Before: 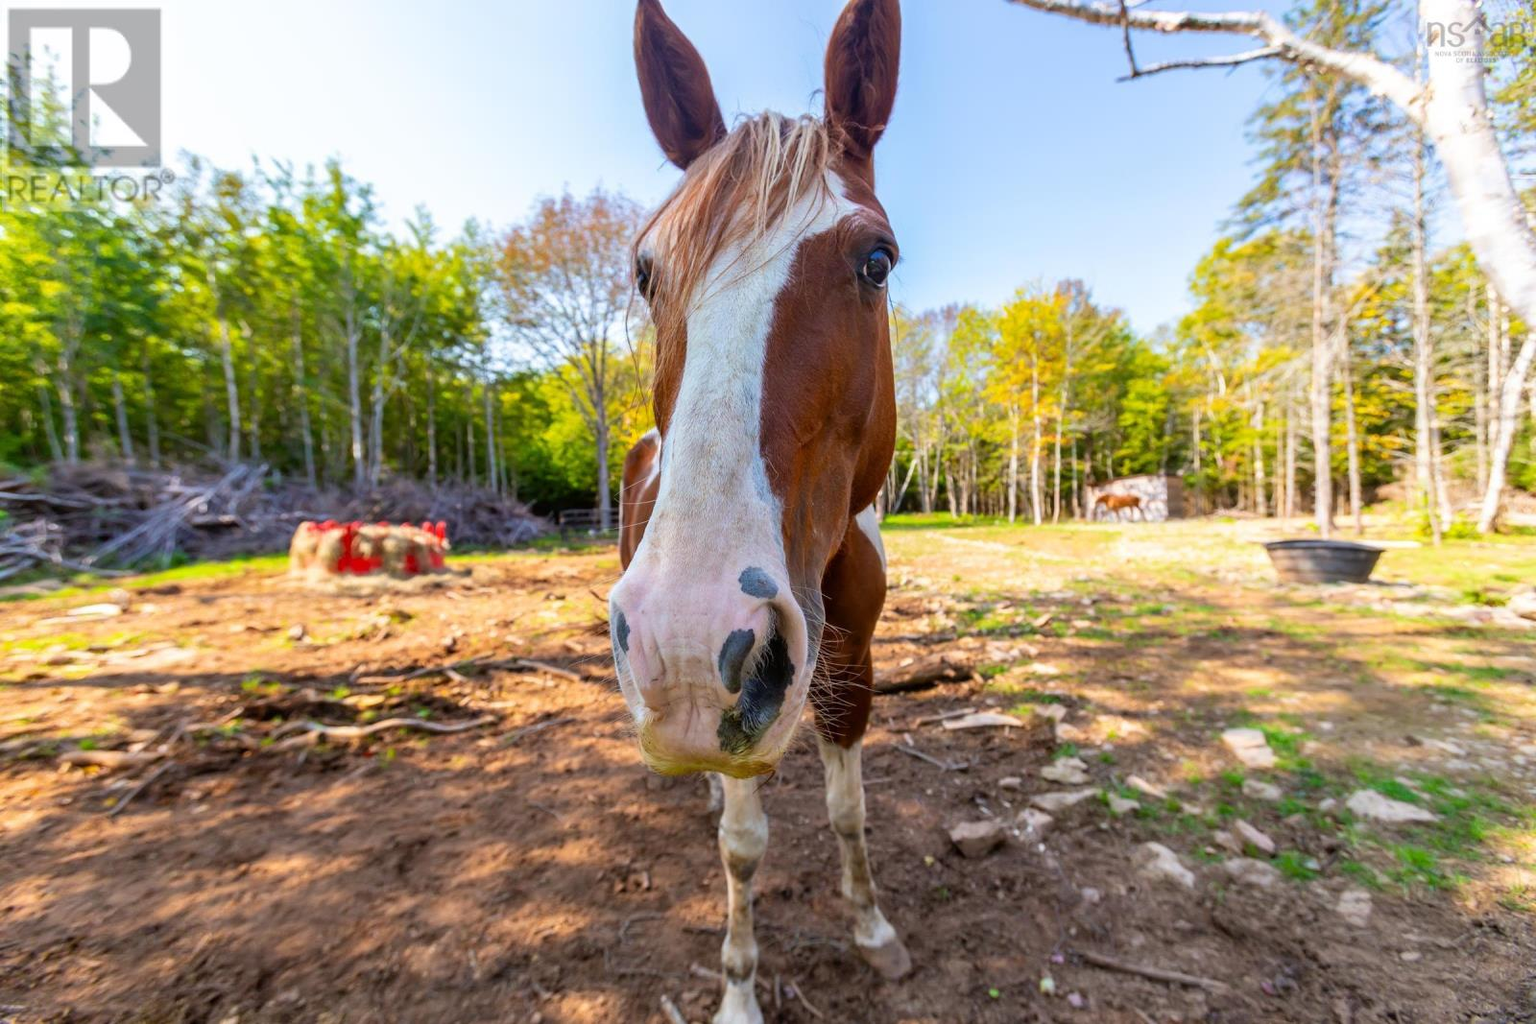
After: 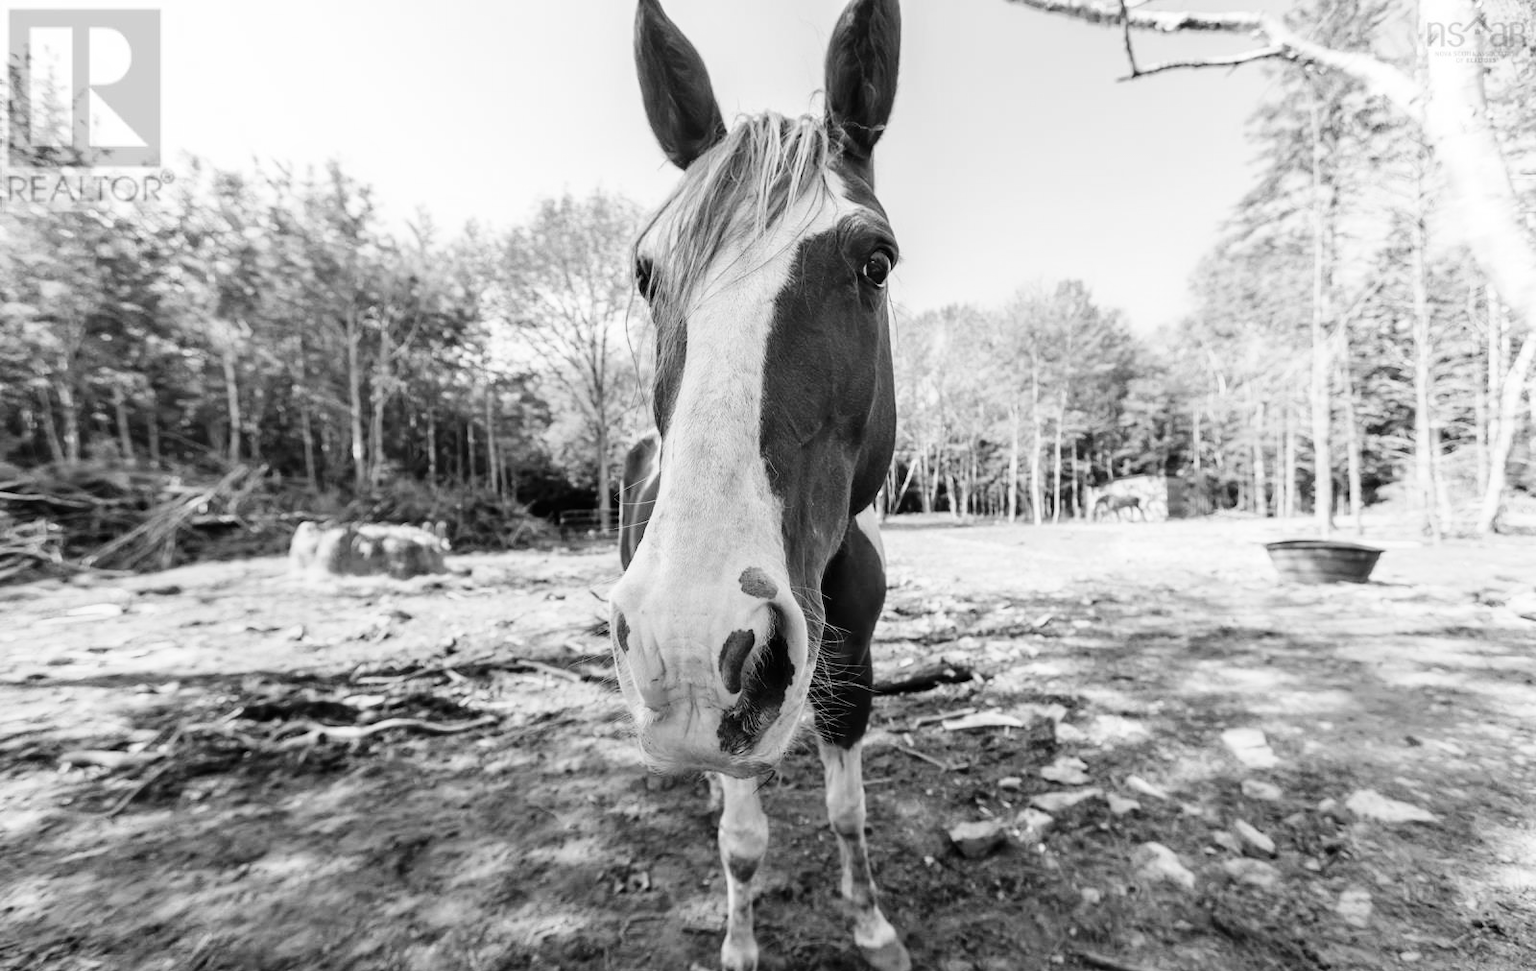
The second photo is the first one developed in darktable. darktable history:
monochrome: on, module defaults
base curve: curves: ch0 [(0, 0) (0.036, 0.025) (0.121, 0.166) (0.206, 0.329) (0.605, 0.79) (1, 1)], preserve colors none
crop and rotate: top 0%, bottom 5.097%
color correction: saturation 1.34
